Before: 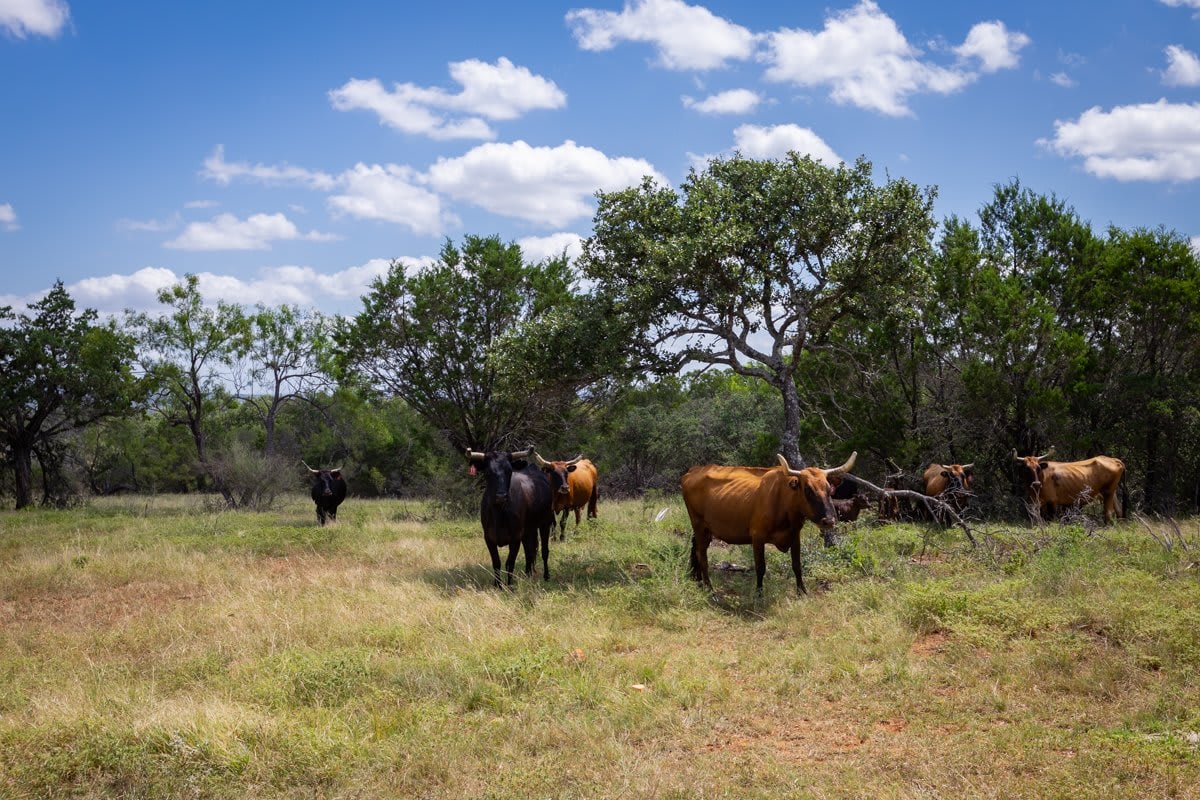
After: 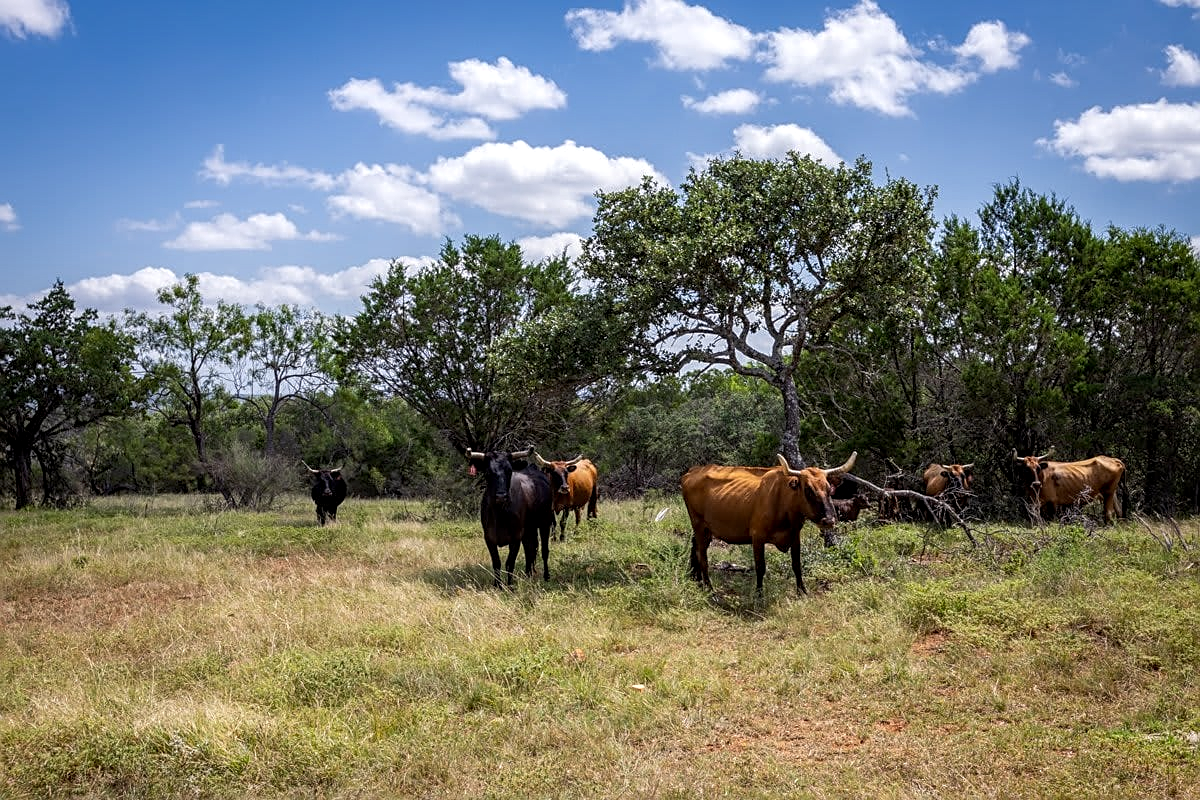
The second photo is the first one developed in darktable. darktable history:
sharpen: on, module defaults
exposure: compensate highlight preservation false
tone equalizer: mask exposure compensation -0.497 EV
local contrast: detail 130%
